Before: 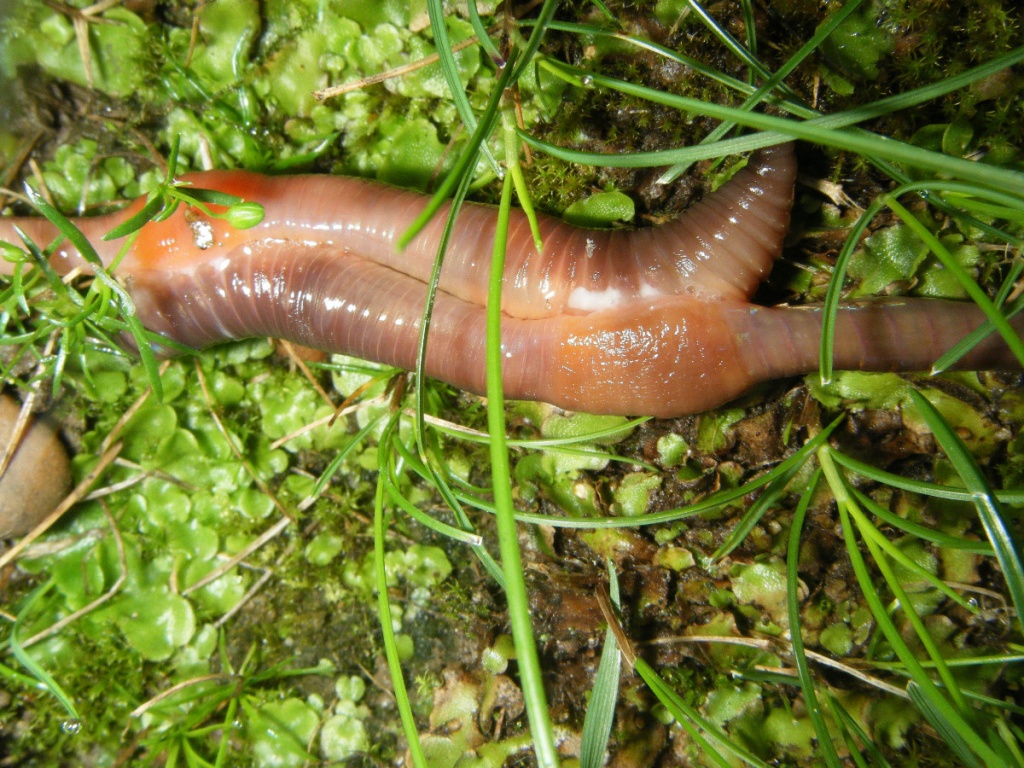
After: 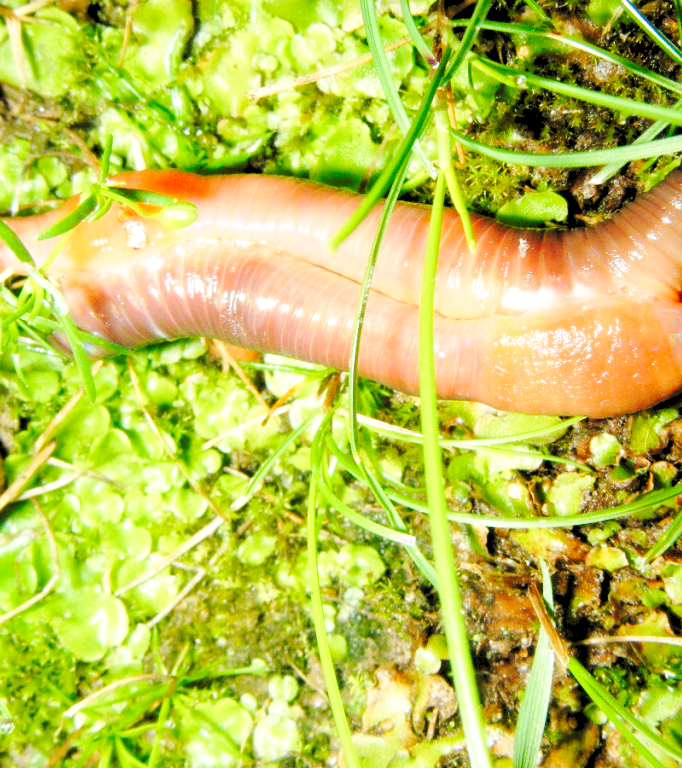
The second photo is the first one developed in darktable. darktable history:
crop and rotate: left 6.617%, right 26.717%
color balance: on, module defaults
levels: levels [0.093, 0.434, 0.988]
exposure: black level correction -0.001, exposure 0.08 EV, compensate highlight preservation false
base curve: curves: ch0 [(0, 0) (0.032, 0.037) (0.105, 0.228) (0.435, 0.76) (0.856, 0.983) (1, 1)], preserve colors none
tone equalizer: on, module defaults
